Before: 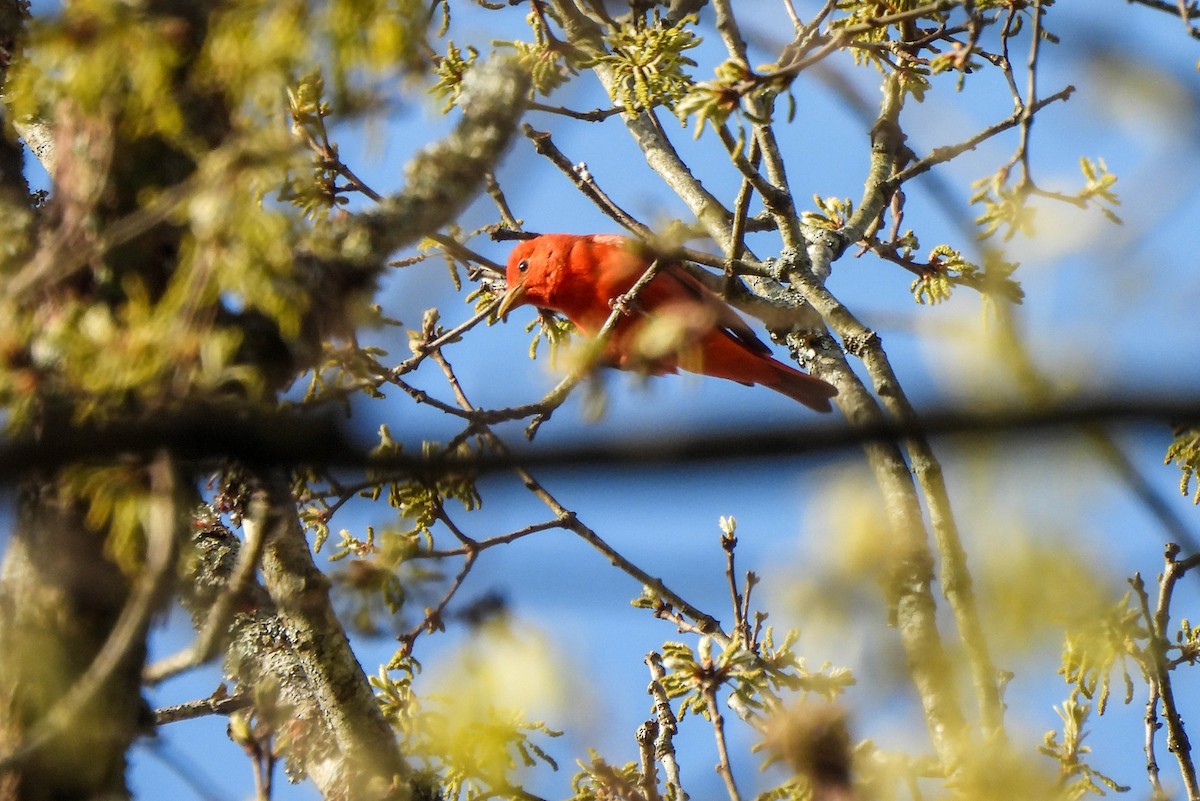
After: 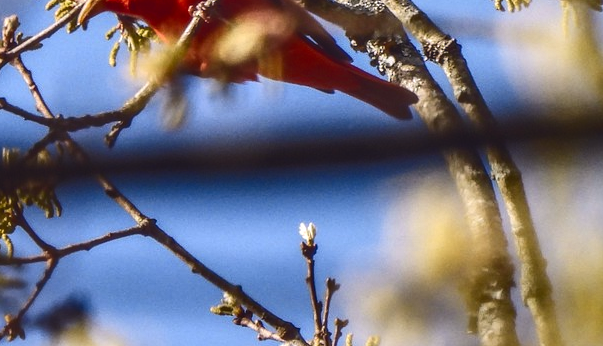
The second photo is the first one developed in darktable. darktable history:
tone curve: curves: ch0 [(0, 0.142) (0.384, 0.314) (0.752, 0.711) (0.991, 0.95)]; ch1 [(0.006, 0.129) (0.346, 0.384) (1, 1)]; ch2 [(0.003, 0.057) (0.261, 0.248) (1, 1)], color space Lab, independent channels
local contrast: detail 150%
crop: left 35.03%, top 36.625%, right 14.663%, bottom 20.057%
